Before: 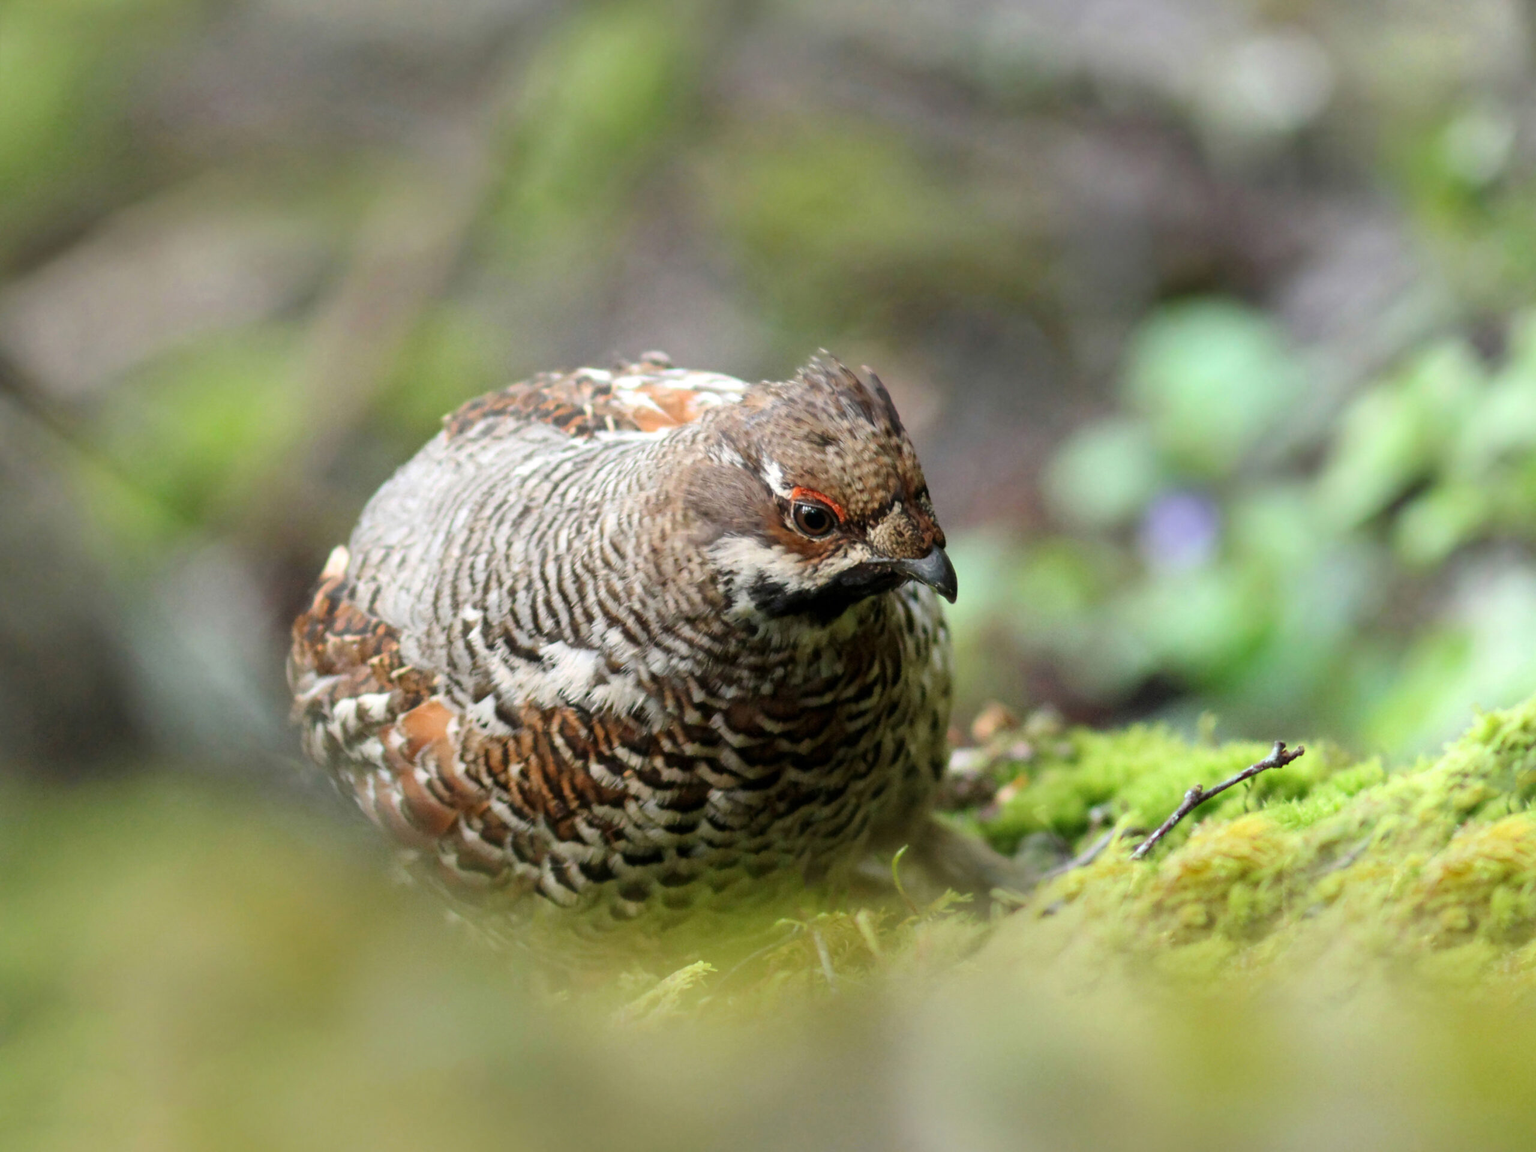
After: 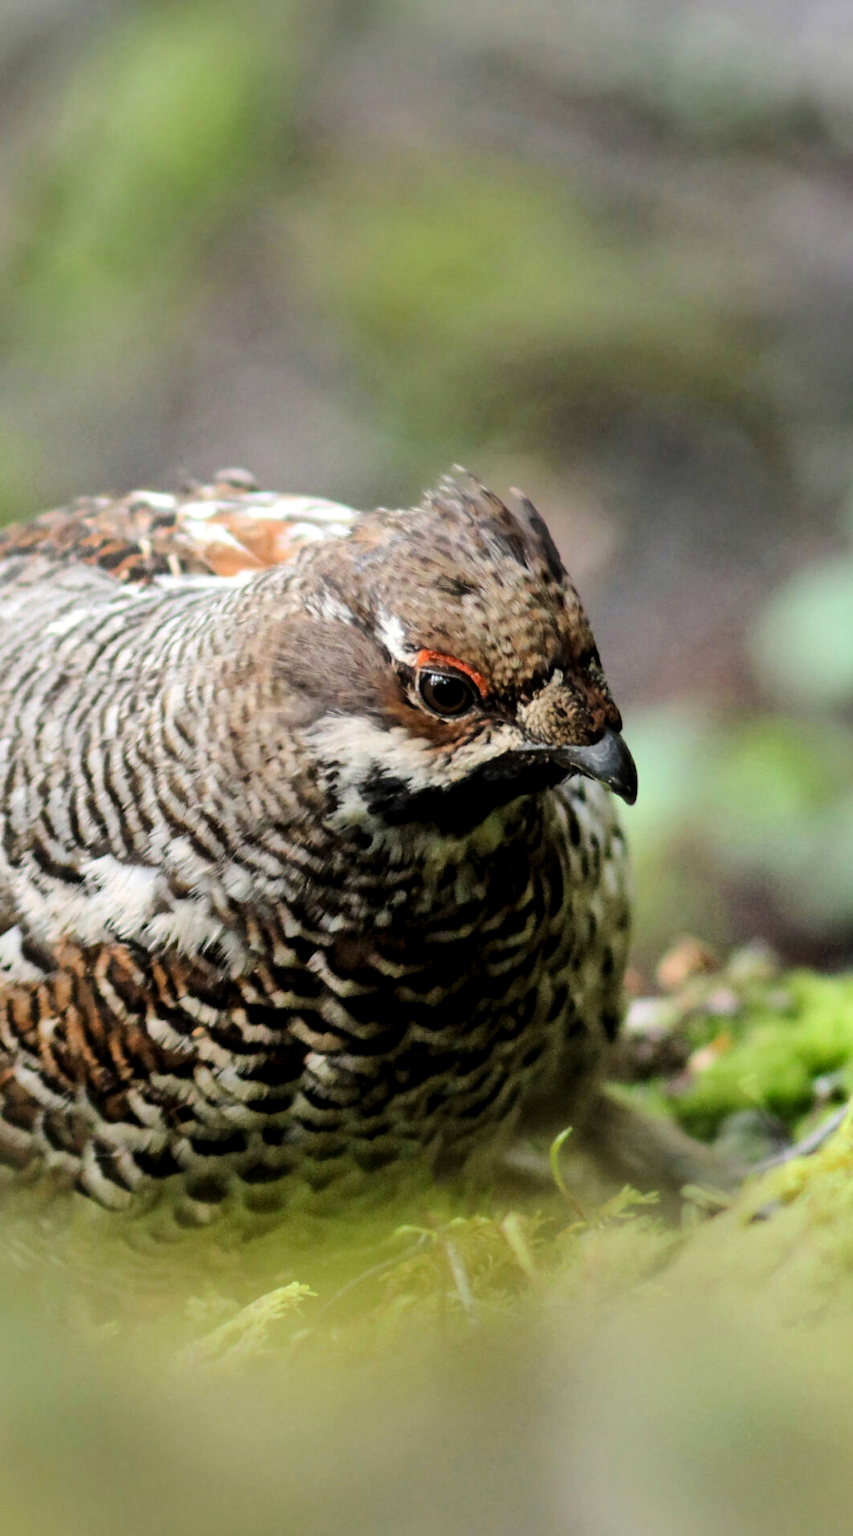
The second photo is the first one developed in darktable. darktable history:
tone curve: curves: ch0 [(0.029, 0) (0.134, 0.063) (0.249, 0.198) (0.378, 0.365) (0.499, 0.529) (1, 1)], color space Lab, linked channels, preserve colors none
shadows and highlights: soften with gaussian
crop: left 31.229%, right 27.105%
contrast brightness saturation: saturation -0.05
exposure: black level correction 0.004, exposure 0.014 EV, compensate highlight preservation false
